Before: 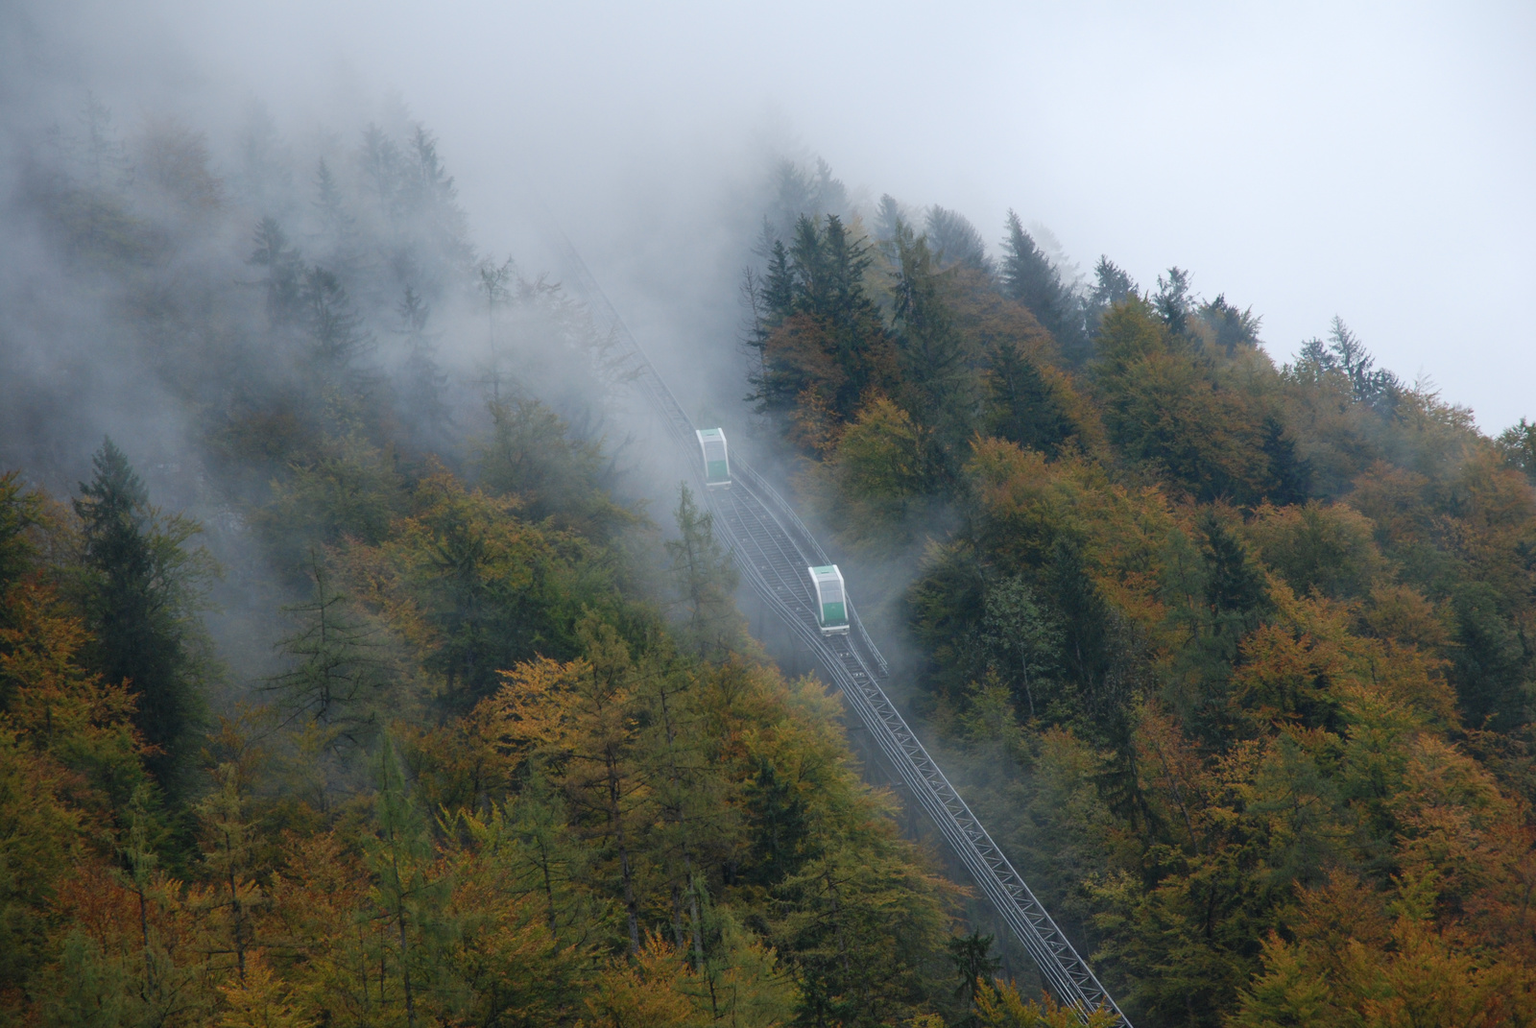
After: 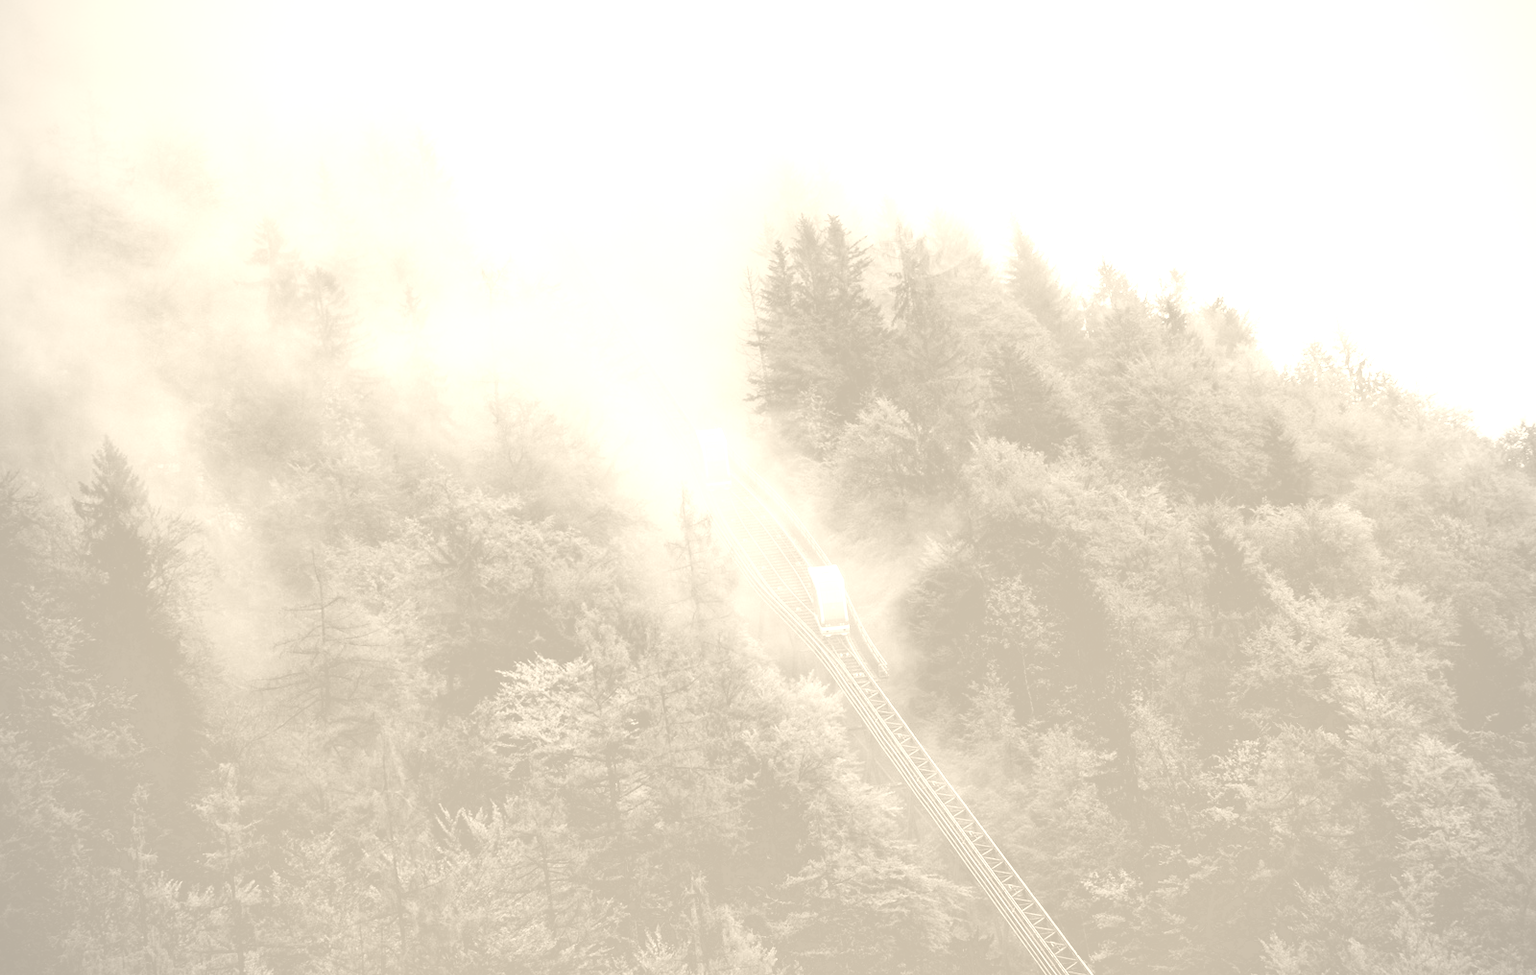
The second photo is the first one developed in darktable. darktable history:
vignetting: fall-off radius 93.87%
rgb curve: mode RGB, independent channels
local contrast: mode bilateral grid, contrast 20, coarseness 50, detail 120%, midtone range 0.2
crop and rotate: top 0%, bottom 5.097%
exposure: black level correction 0.012, exposure 0.7 EV, compensate exposure bias true, compensate highlight preservation false
tone curve: curves: ch0 [(0, 0.23) (0.125, 0.207) (0.245, 0.227) (0.736, 0.695) (1, 0.824)], color space Lab, independent channels, preserve colors none
colorize: hue 36°, saturation 71%, lightness 80.79%
